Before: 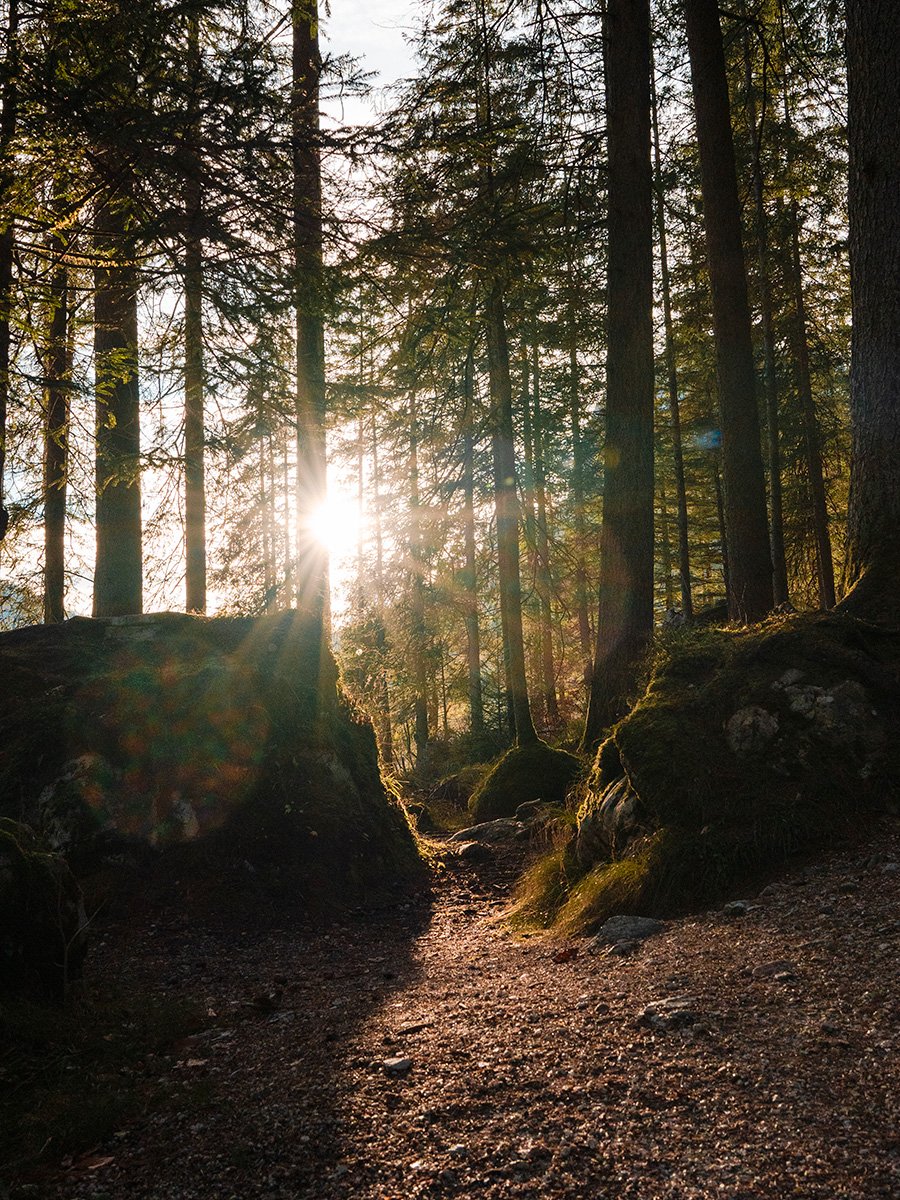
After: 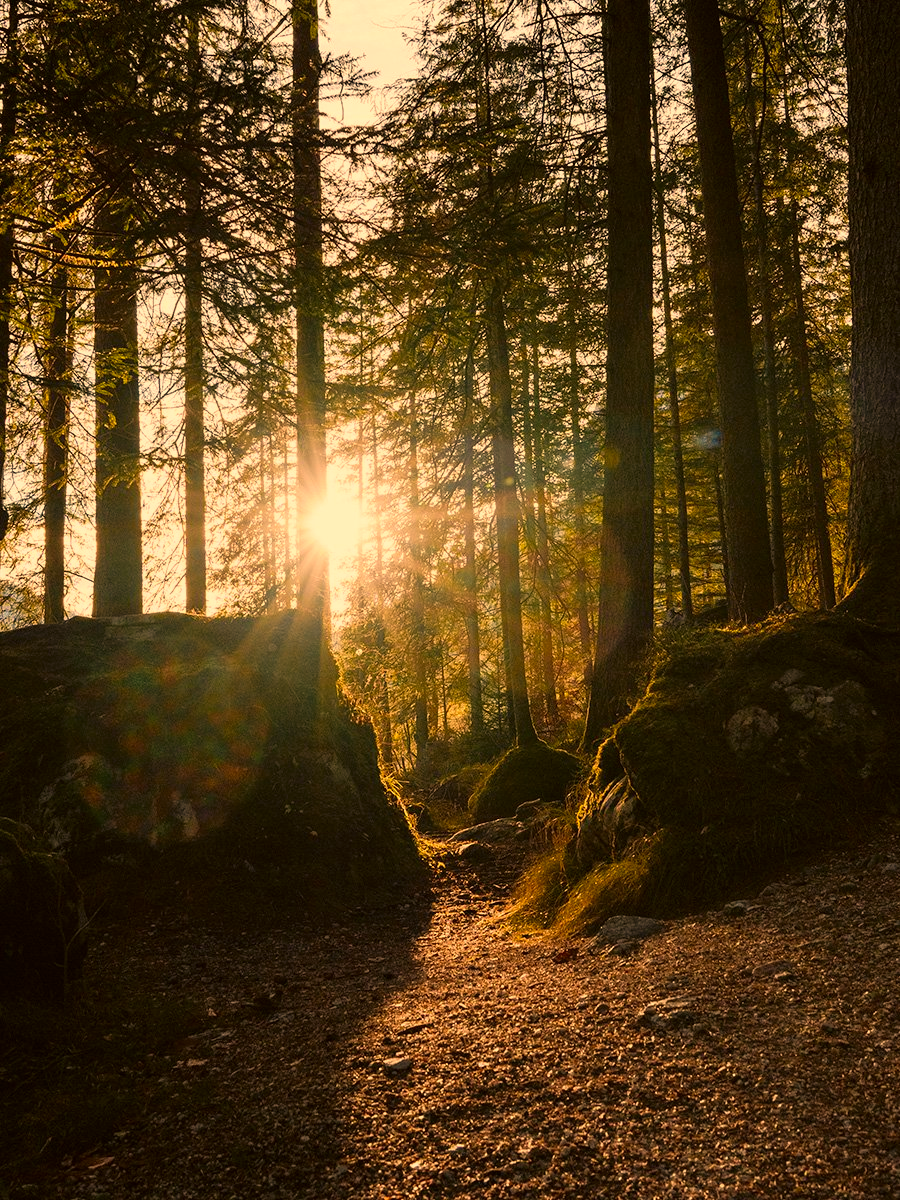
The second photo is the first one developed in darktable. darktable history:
color correction: highlights a* 17.95, highlights b* 35.7, shadows a* 1.11, shadows b* 6.49, saturation 1.02
